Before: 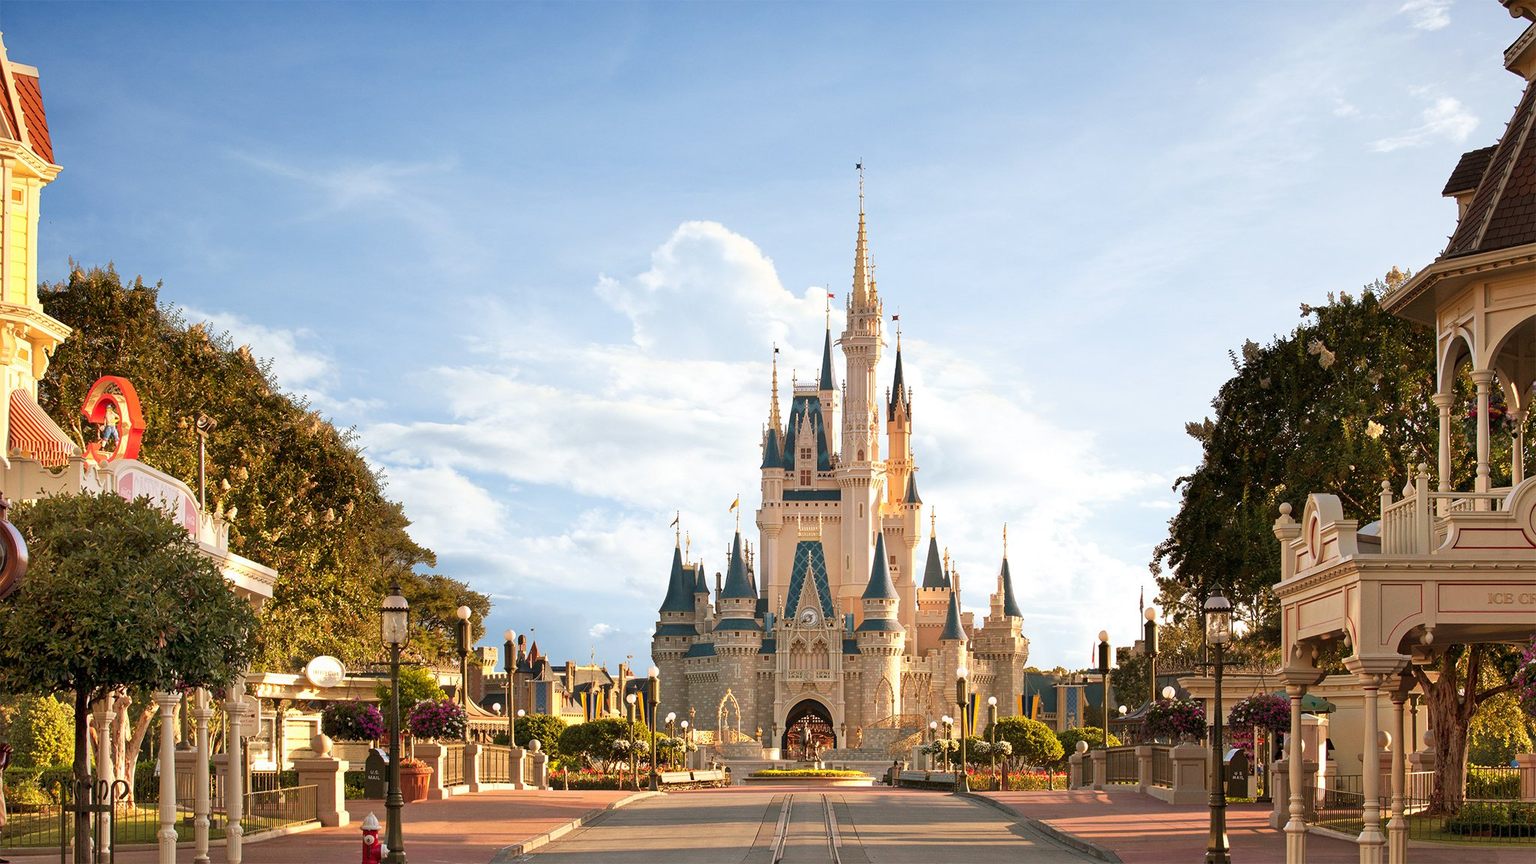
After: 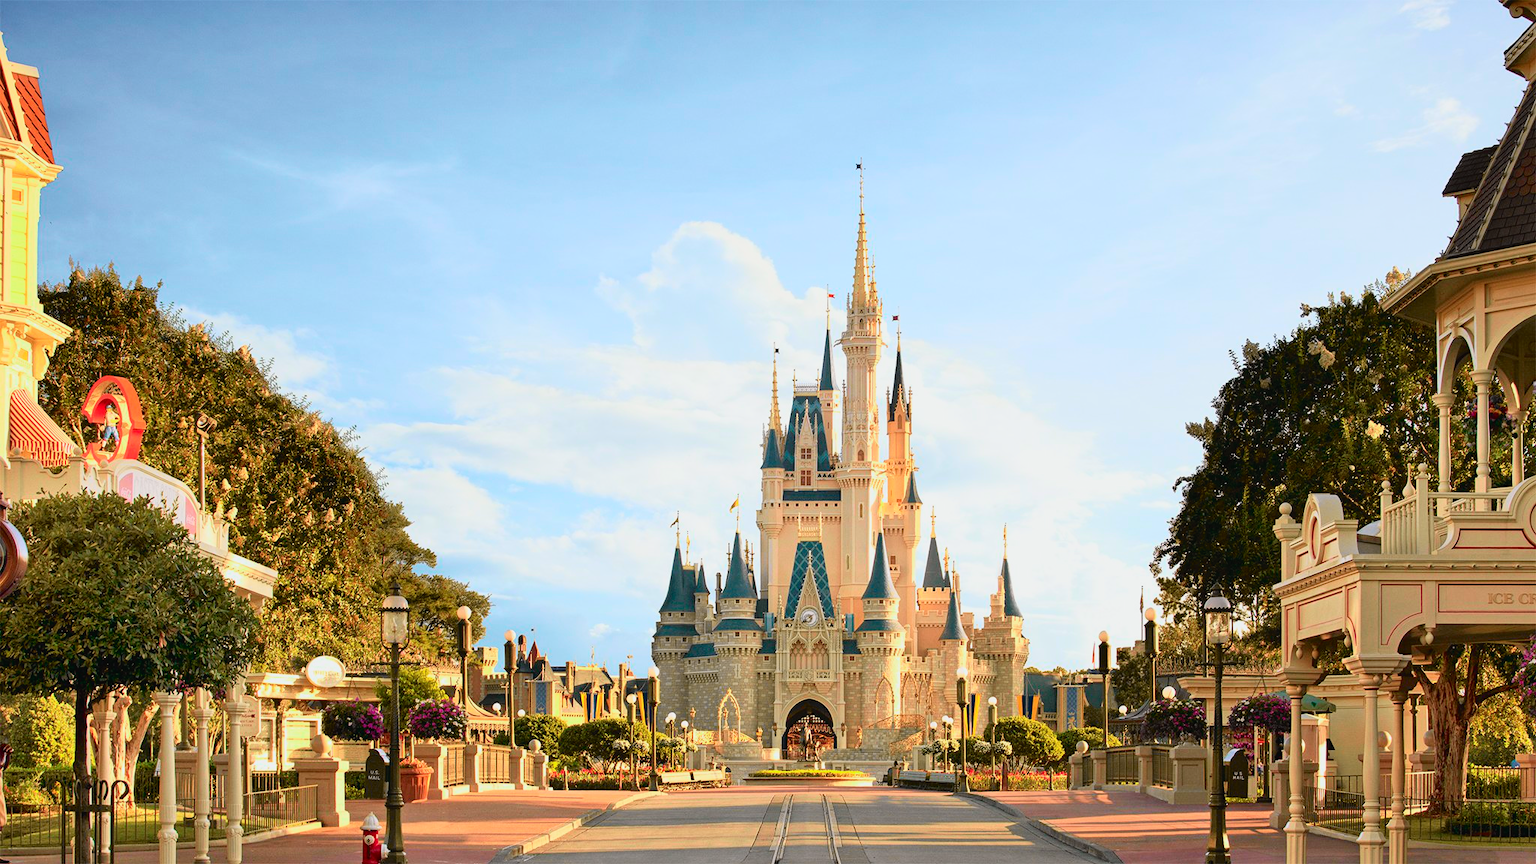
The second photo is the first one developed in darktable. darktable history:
exposure: compensate exposure bias true, compensate highlight preservation false
tone curve: curves: ch0 [(0, 0.022) (0.114, 0.088) (0.282, 0.316) (0.446, 0.511) (0.613, 0.693) (0.786, 0.843) (0.999, 0.949)]; ch1 [(0, 0) (0.395, 0.343) (0.463, 0.427) (0.486, 0.474) (0.503, 0.5) (0.535, 0.522) (0.555, 0.566) (0.594, 0.614) (0.755, 0.793) (1, 1)]; ch2 [(0, 0) (0.369, 0.388) (0.449, 0.431) (0.501, 0.5) (0.528, 0.517) (0.561, 0.59) (0.612, 0.646) (0.697, 0.721) (1, 1)], color space Lab, independent channels, preserve colors none
